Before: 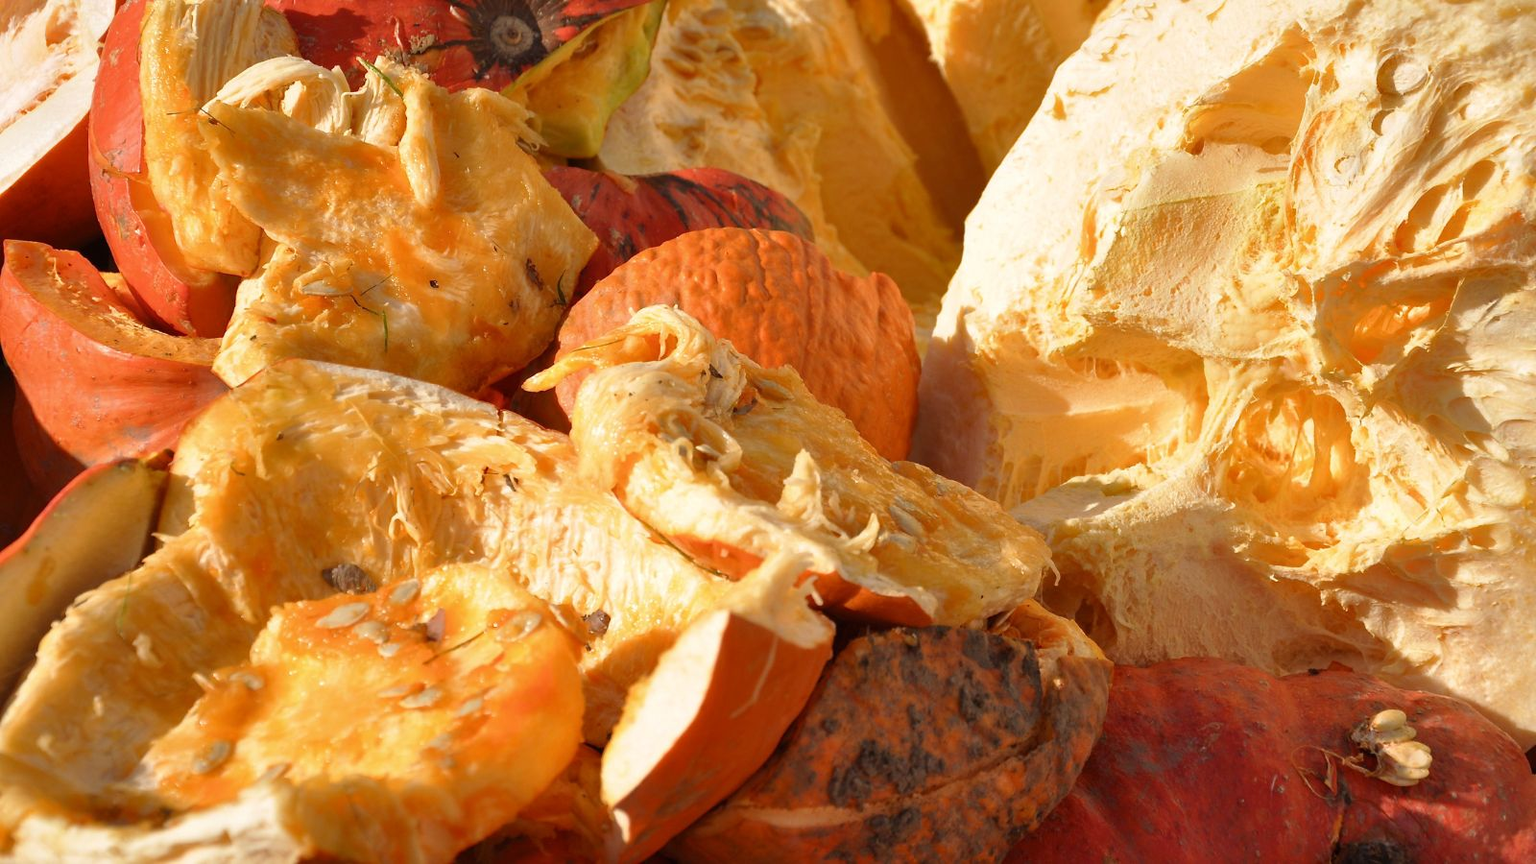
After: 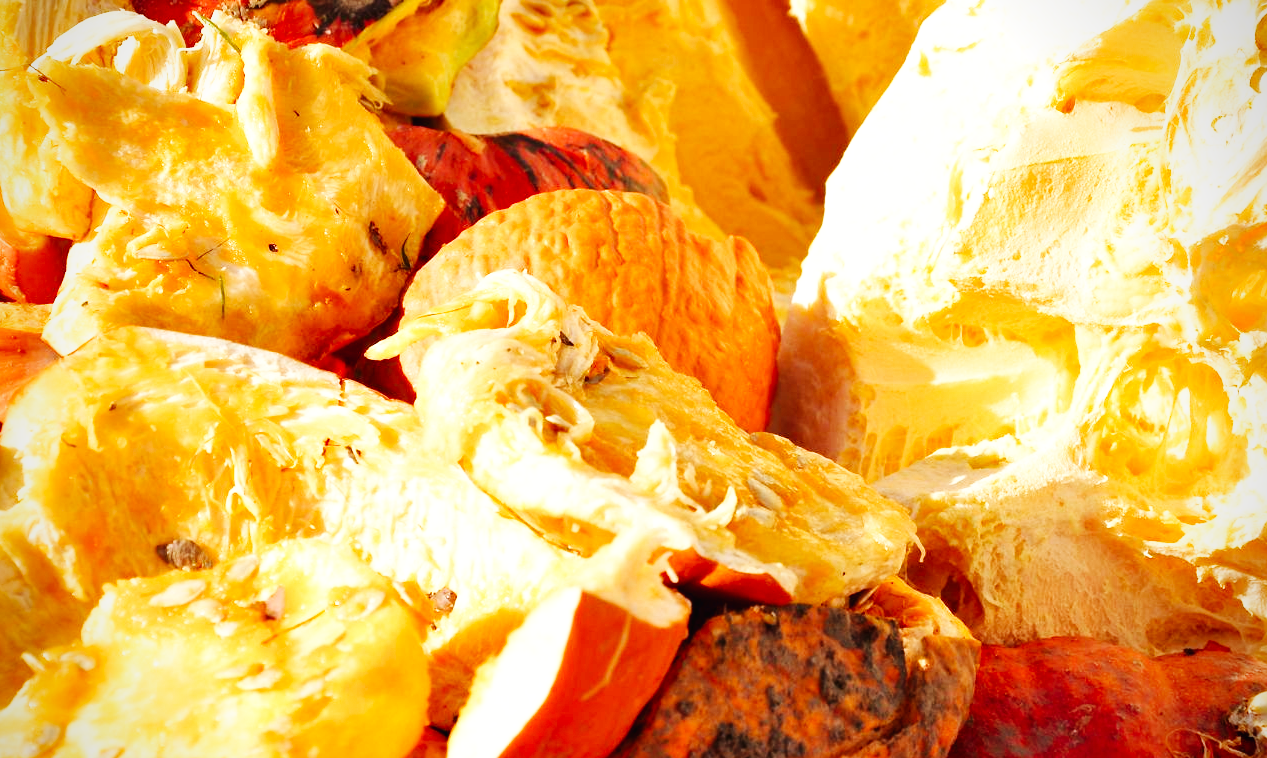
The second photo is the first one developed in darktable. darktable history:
rgb curve: curves: ch0 [(0, 0) (0.078, 0.051) (0.929, 0.956) (1, 1)], compensate middle gray true
crop: left 11.225%, top 5.381%, right 9.565%, bottom 10.314%
base curve: curves: ch0 [(0, 0.003) (0.001, 0.002) (0.006, 0.004) (0.02, 0.022) (0.048, 0.086) (0.094, 0.234) (0.162, 0.431) (0.258, 0.629) (0.385, 0.8) (0.548, 0.918) (0.751, 0.988) (1, 1)], preserve colors none
vignetting: saturation 0, unbound false
